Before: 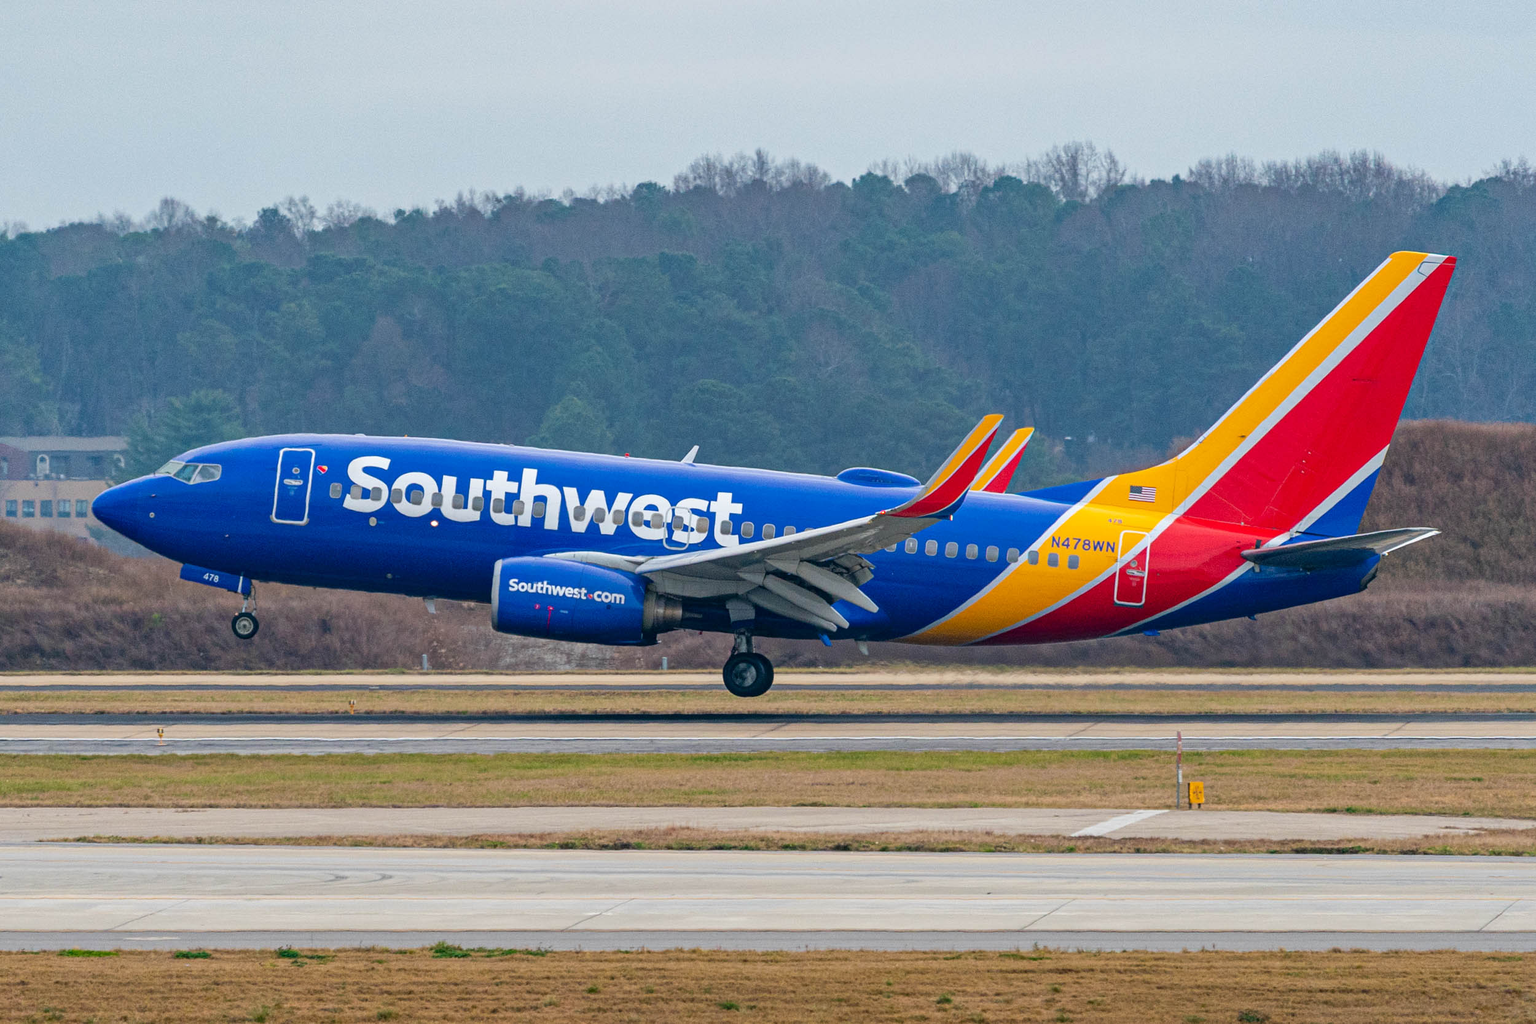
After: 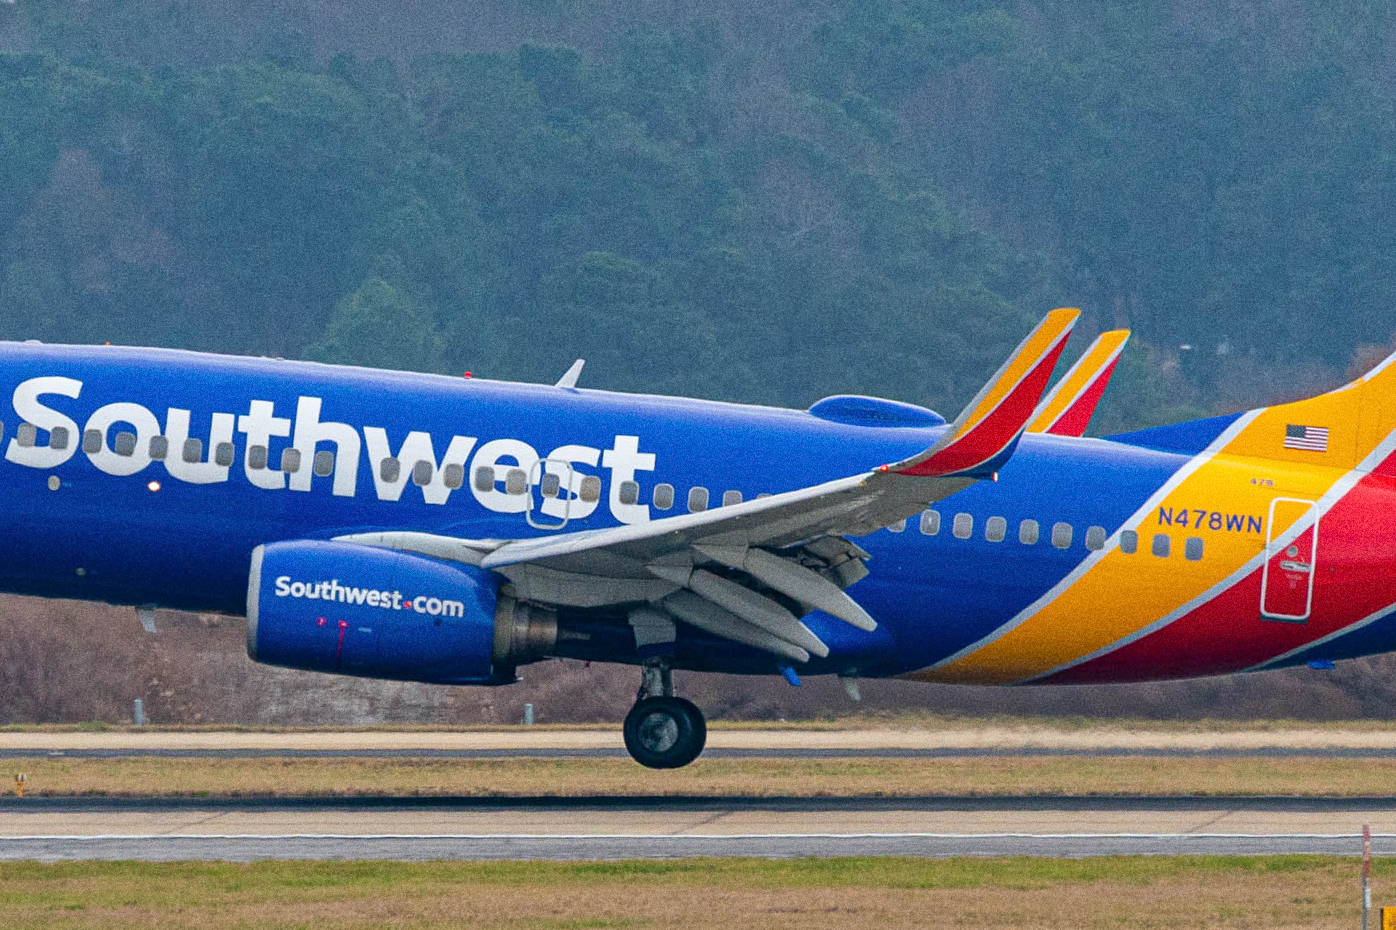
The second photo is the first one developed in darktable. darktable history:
crop and rotate: left 22.13%, top 22.054%, right 22.026%, bottom 22.102%
grain: coarseness 9.61 ISO, strength 35.62%
